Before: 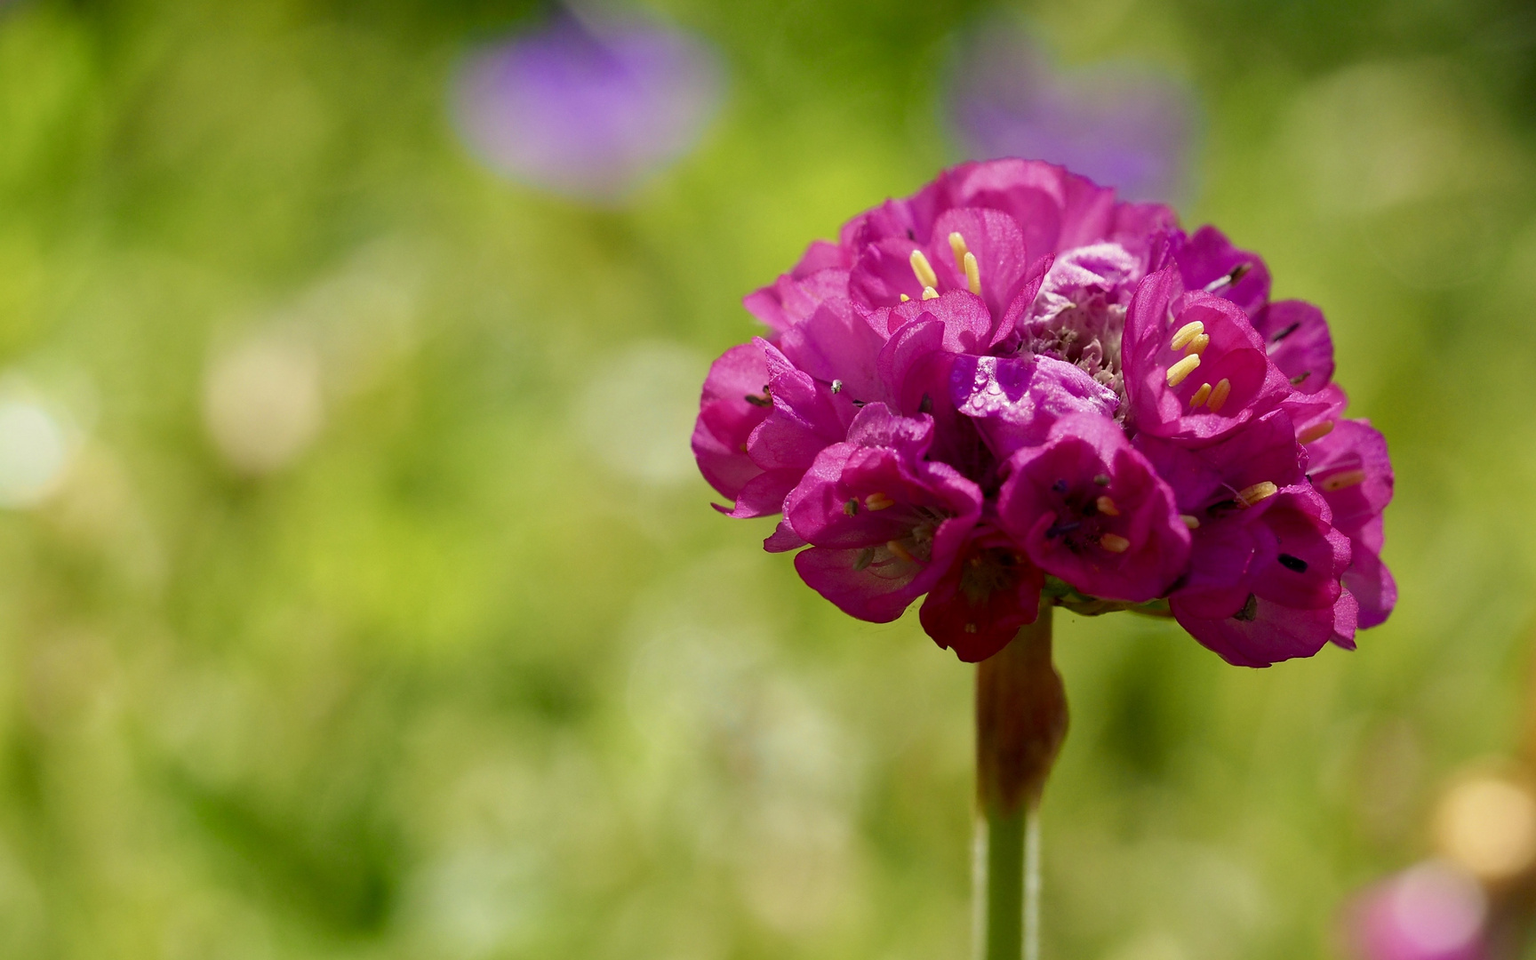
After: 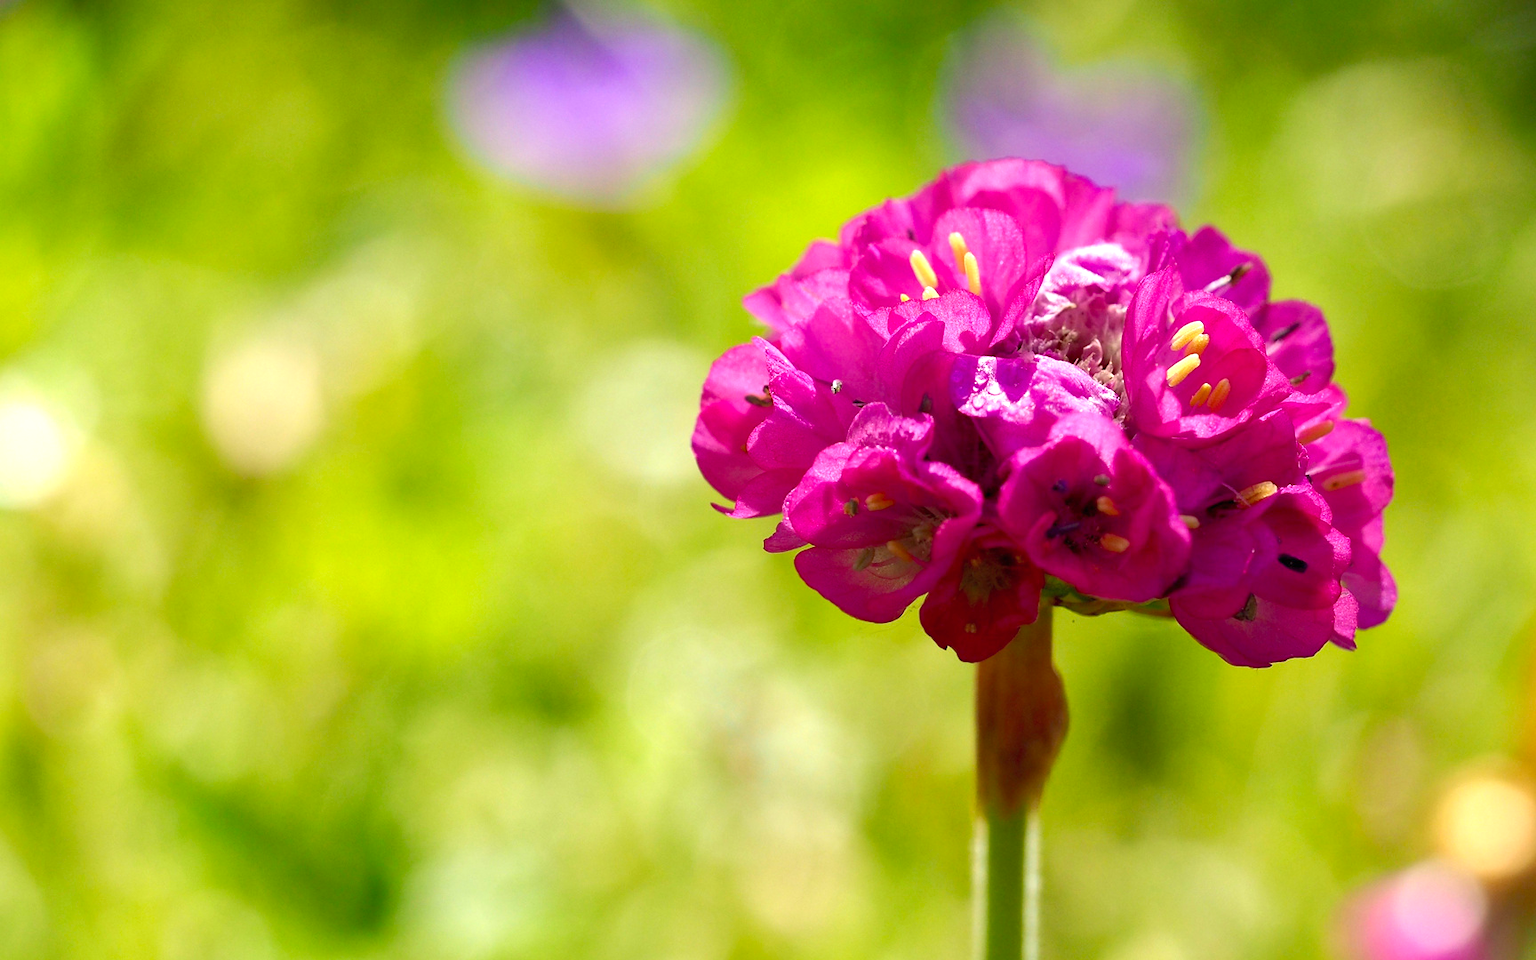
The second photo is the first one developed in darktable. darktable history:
shadows and highlights: shadows 43.06, highlights 6.94
exposure: black level correction 0, exposure 0.7 EV, compensate exposure bias true, compensate highlight preservation false
